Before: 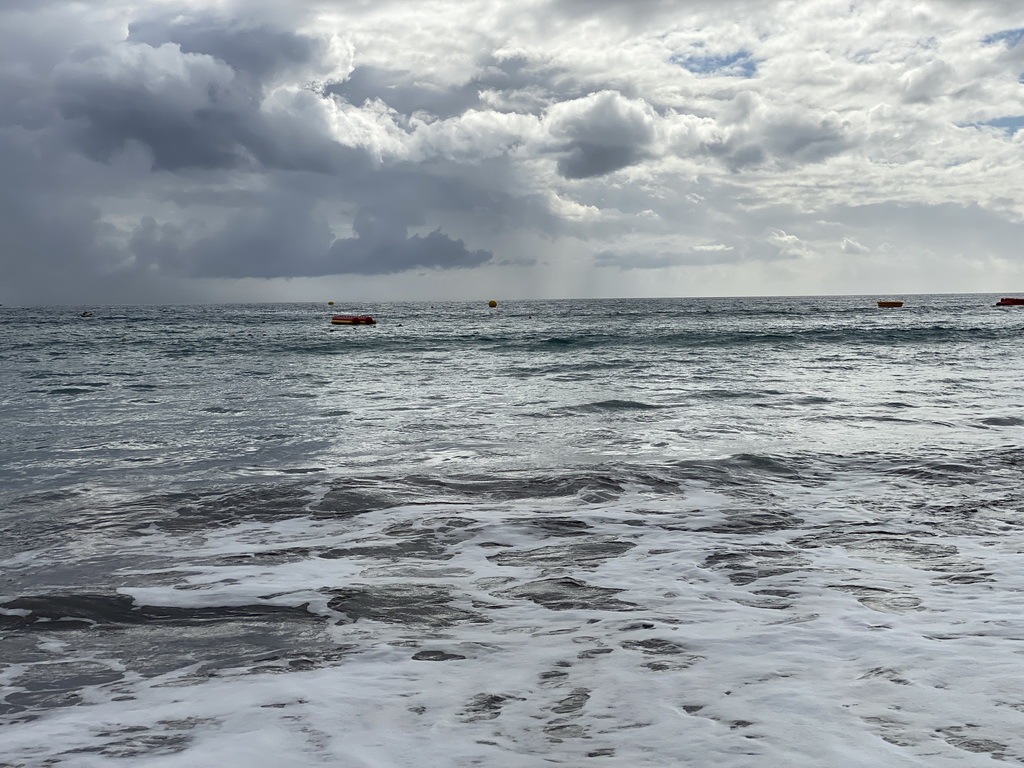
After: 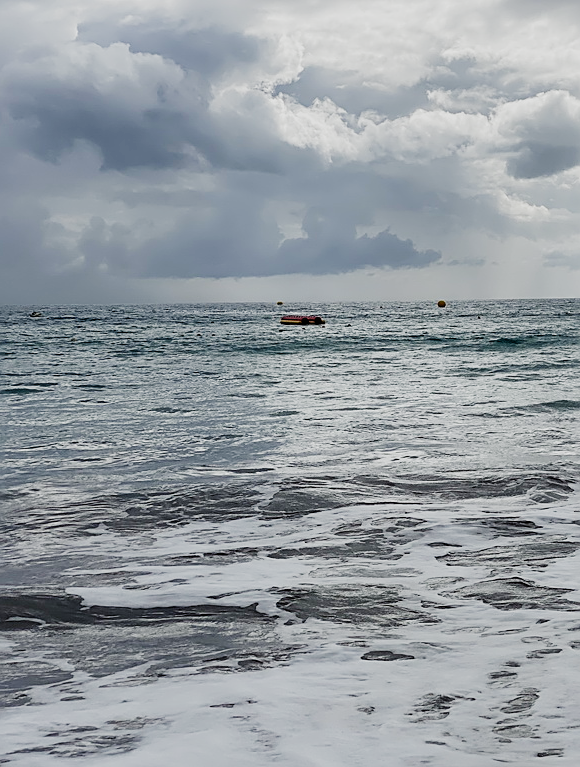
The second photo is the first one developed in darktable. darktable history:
crop: left 5.013%, right 38.318%
sharpen: on, module defaults
filmic rgb: black relative exposure -7.65 EV, white relative exposure 4.56 EV, threshold 5.97 EV, hardness 3.61, preserve chrominance no, color science v5 (2021), contrast in shadows safe, contrast in highlights safe, enable highlight reconstruction true
exposure: exposure 0.606 EV, compensate highlight preservation false
